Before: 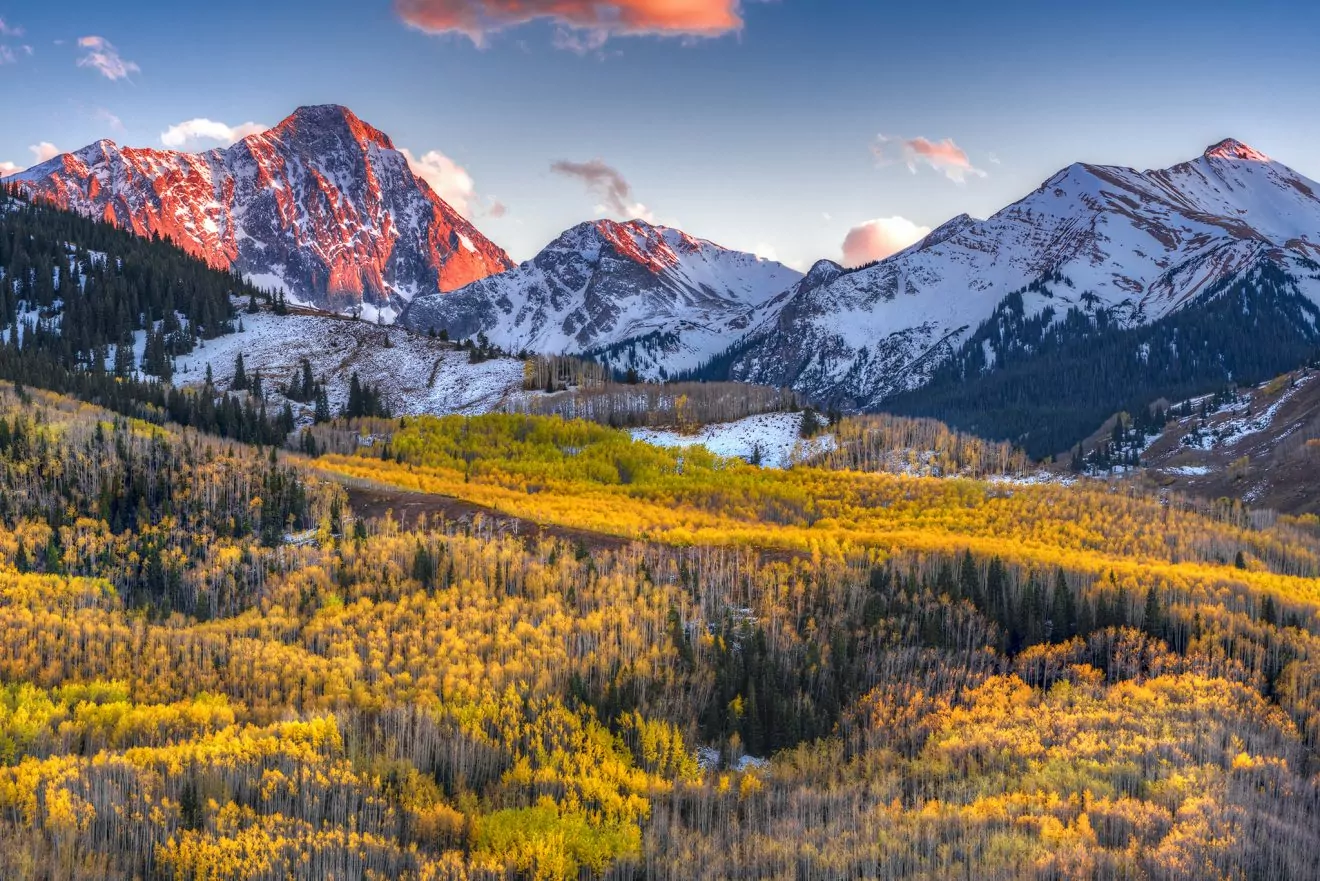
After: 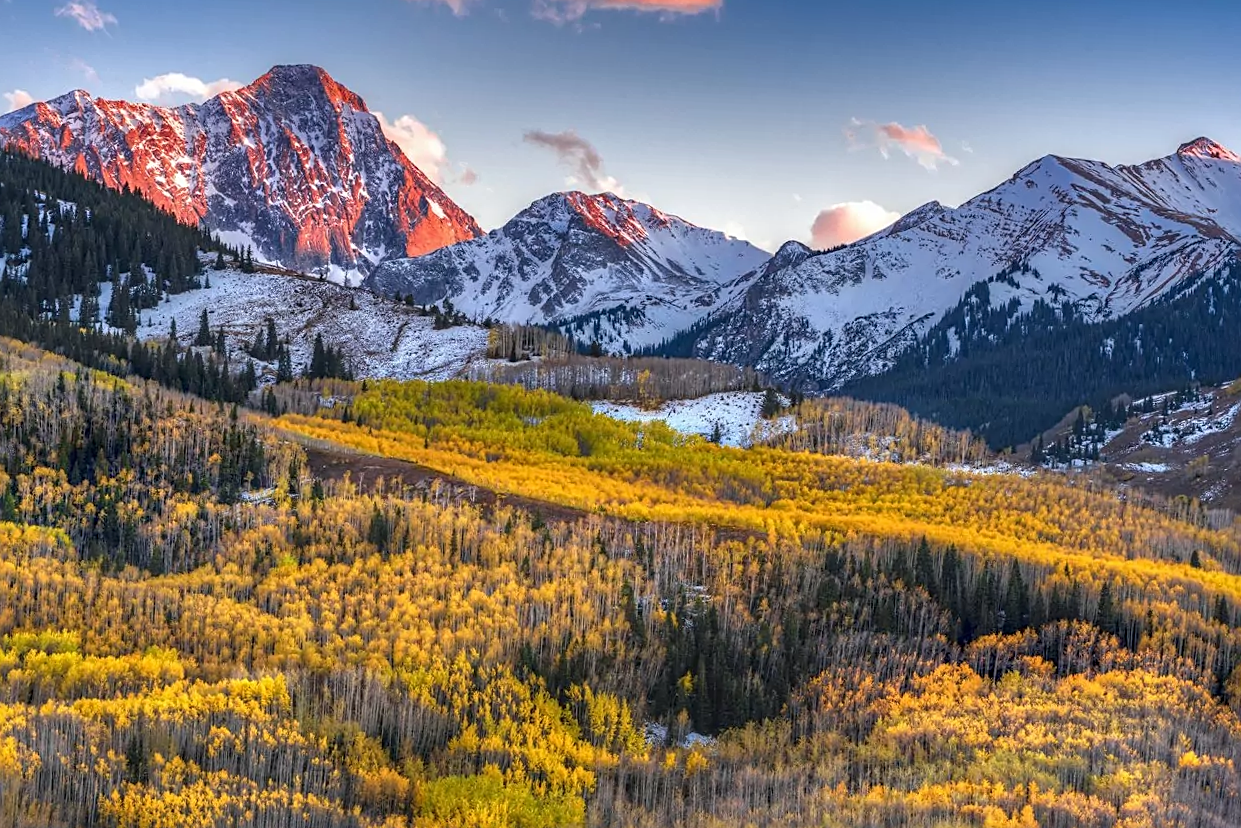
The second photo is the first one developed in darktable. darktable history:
crop and rotate: angle -2.46°
sharpen: on, module defaults
